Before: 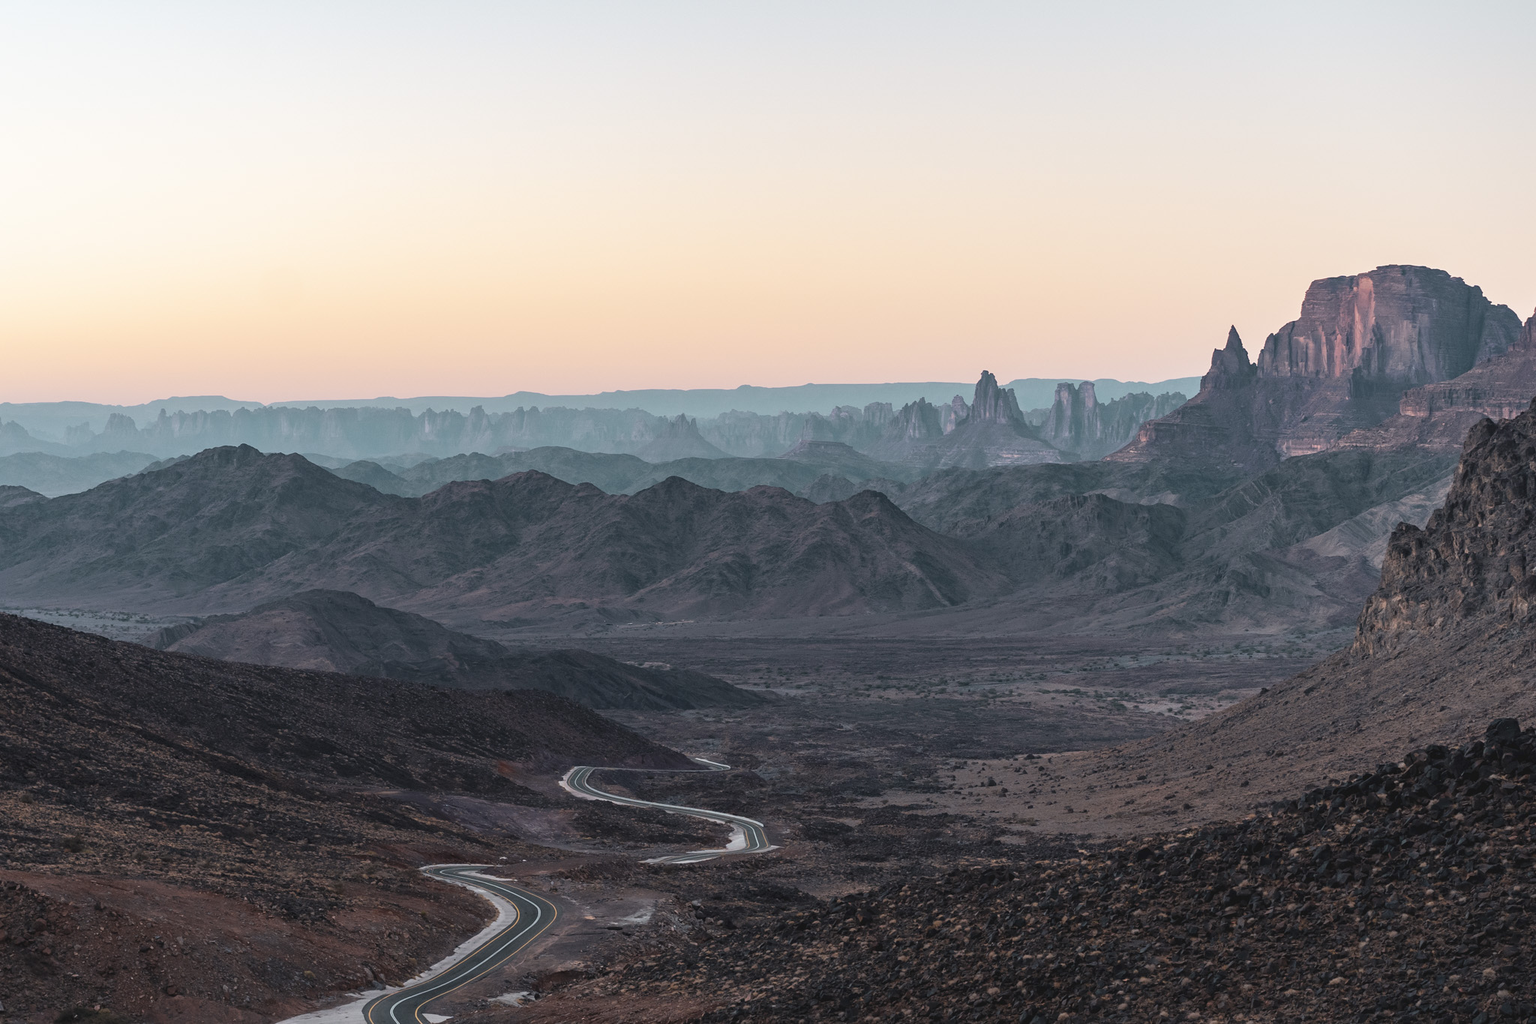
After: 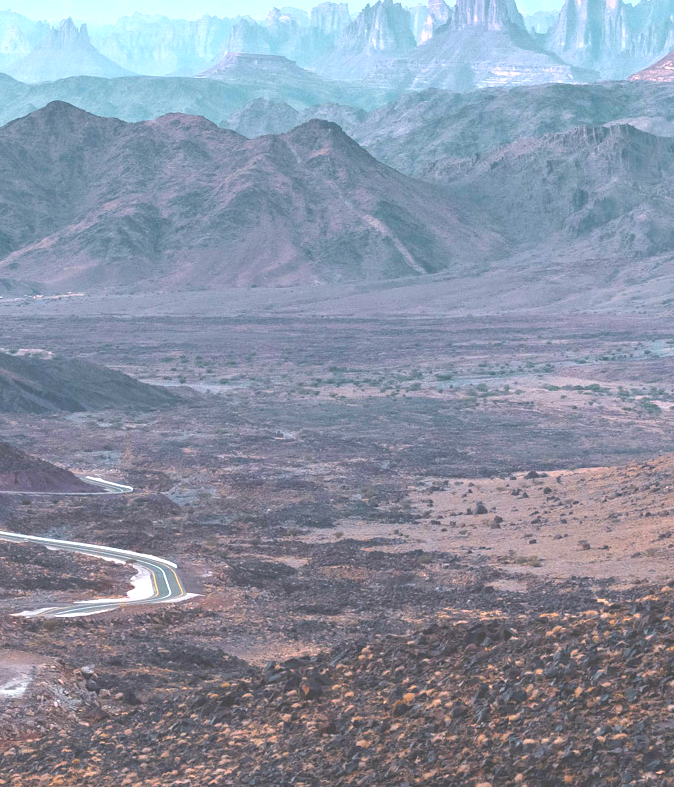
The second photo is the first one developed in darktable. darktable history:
crop: left 41.074%, top 39.182%, right 25.971%, bottom 3.095%
contrast brightness saturation: contrast -0.28
exposure: black level correction 0, exposure 2.337 EV, compensate exposure bias true, compensate highlight preservation false
color balance rgb: perceptual saturation grading › global saturation 31.205%, global vibrance 11.065%
